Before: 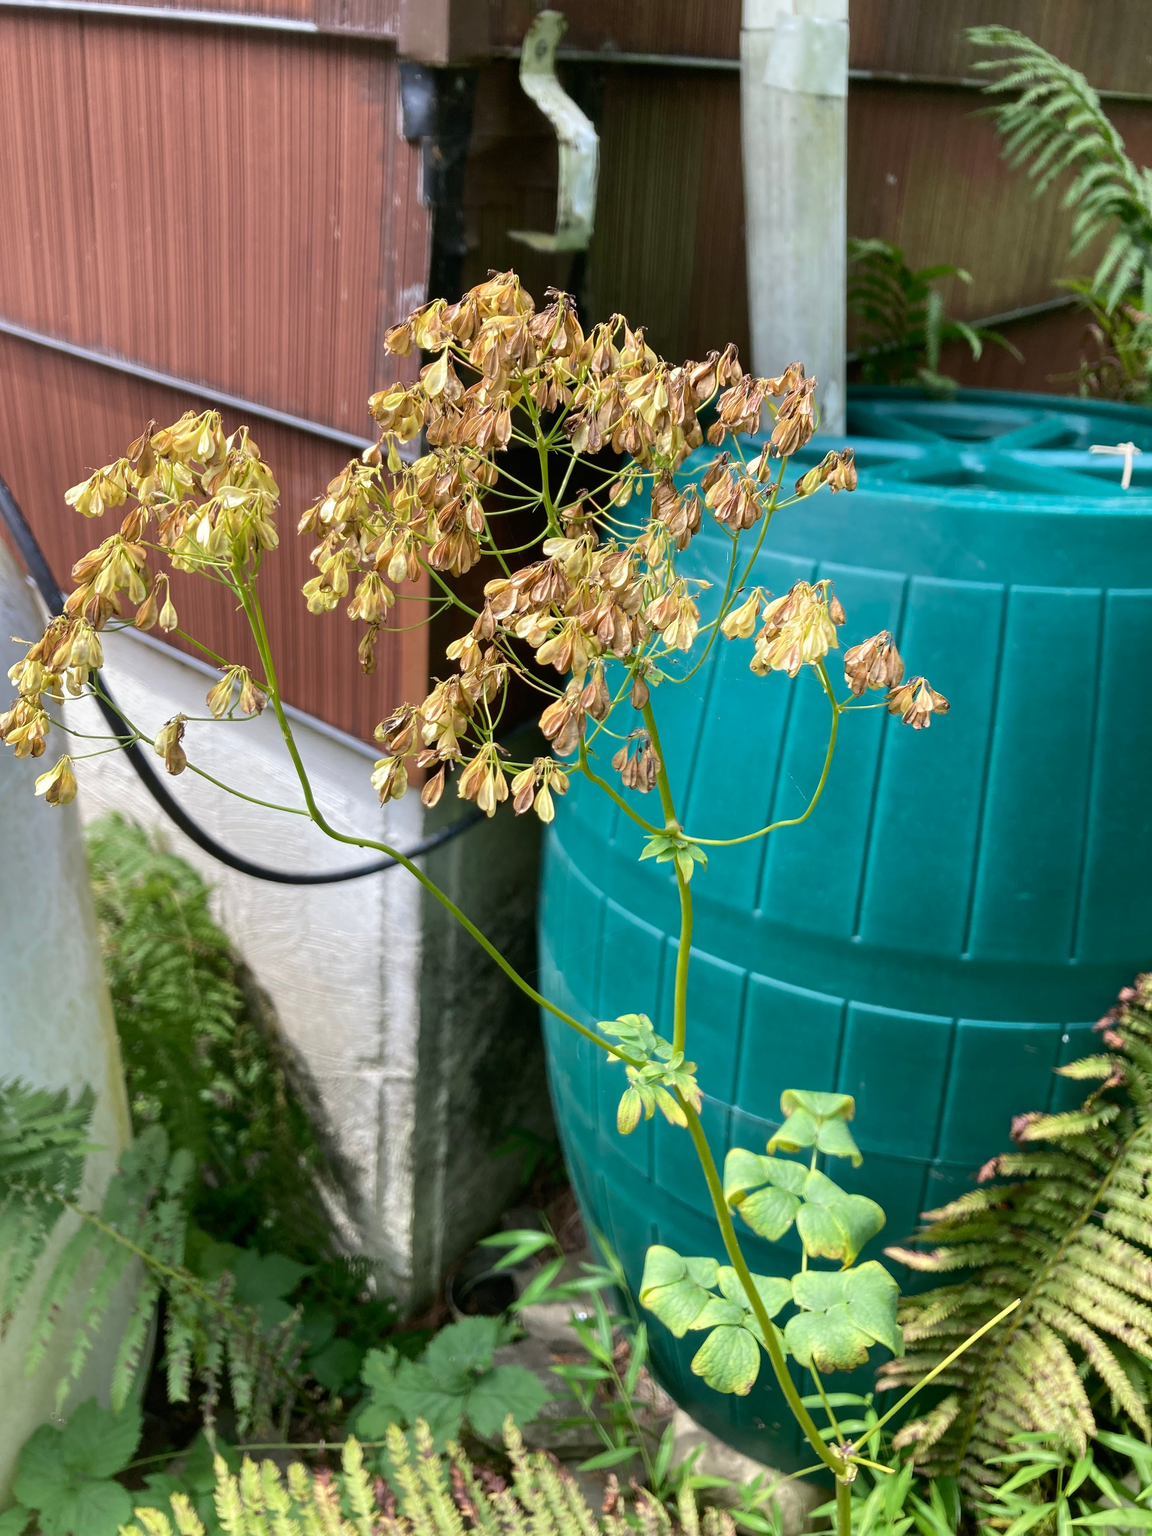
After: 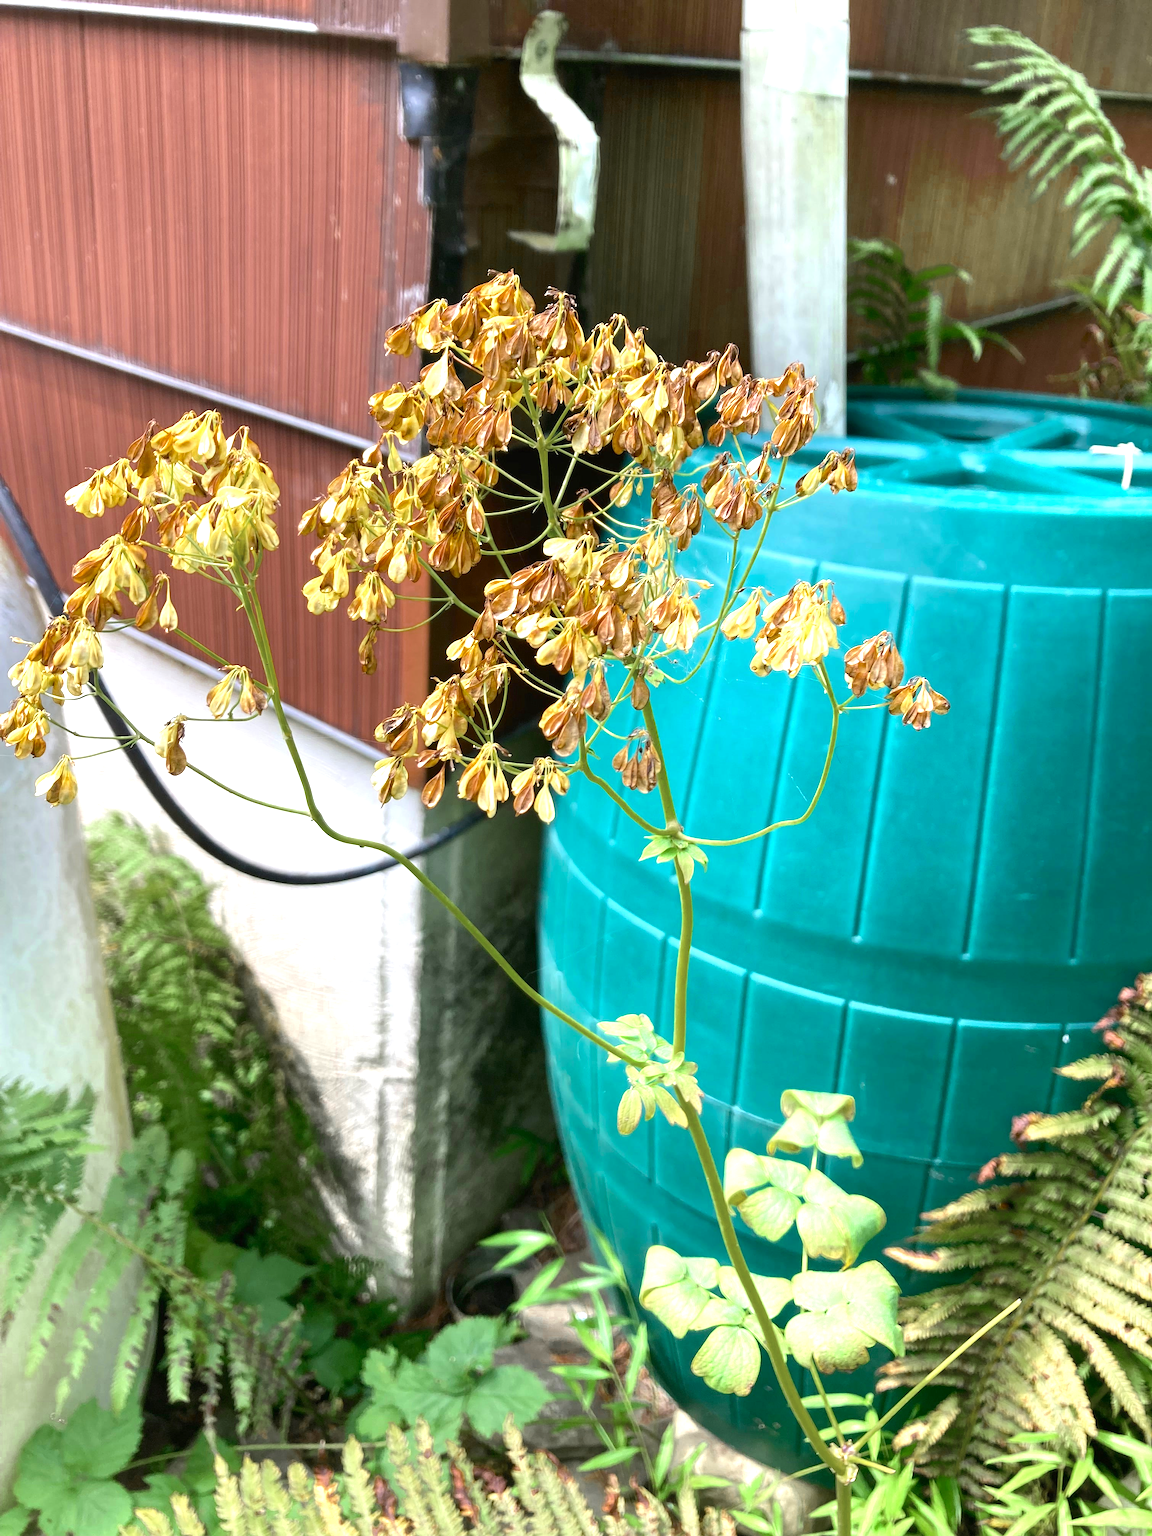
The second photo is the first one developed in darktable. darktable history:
color zones: curves: ch0 [(0.11, 0.396) (0.195, 0.36) (0.25, 0.5) (0.303, 0.412) (0.357, 0.544) (0.75, 0.5) (0.967, 0.328)]; ch1 [(0, 0.468) (0.112, 0.512) (0.202, 0.6) (0.25, 0.5) (0.307, 0.352) (0.357, 0.544) (0.75, 0.5) (0.963, 0.524)]
exposure: black level correction 0, exposure 0.877 EV, compensate exposure bias true, compensate highlight preservation false
